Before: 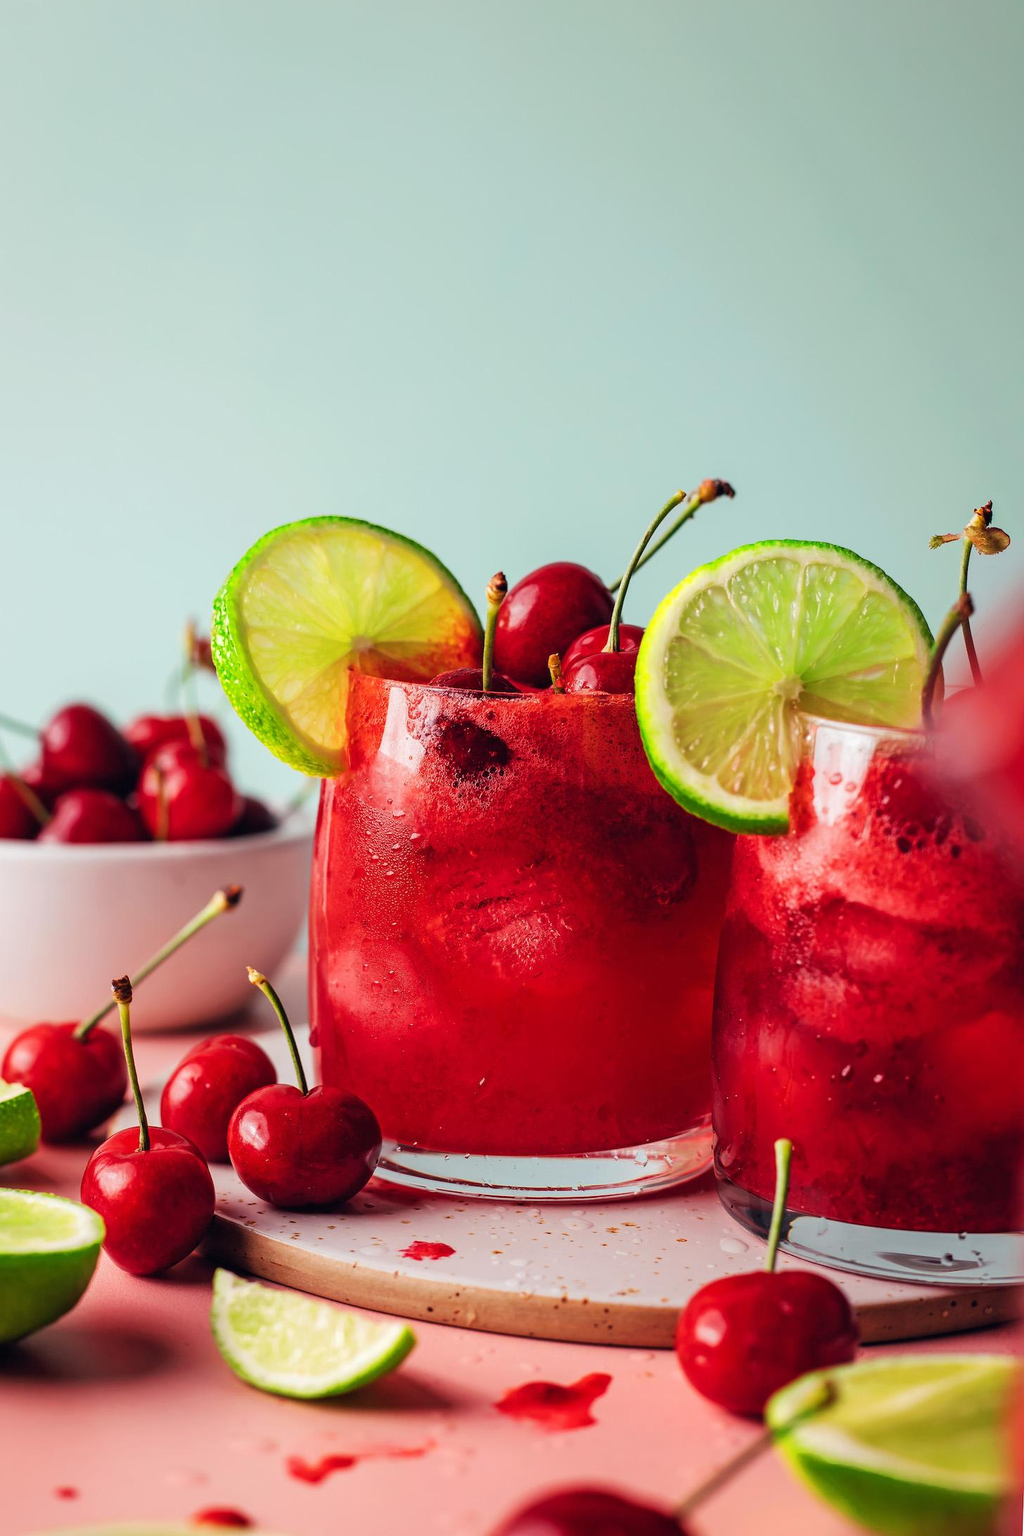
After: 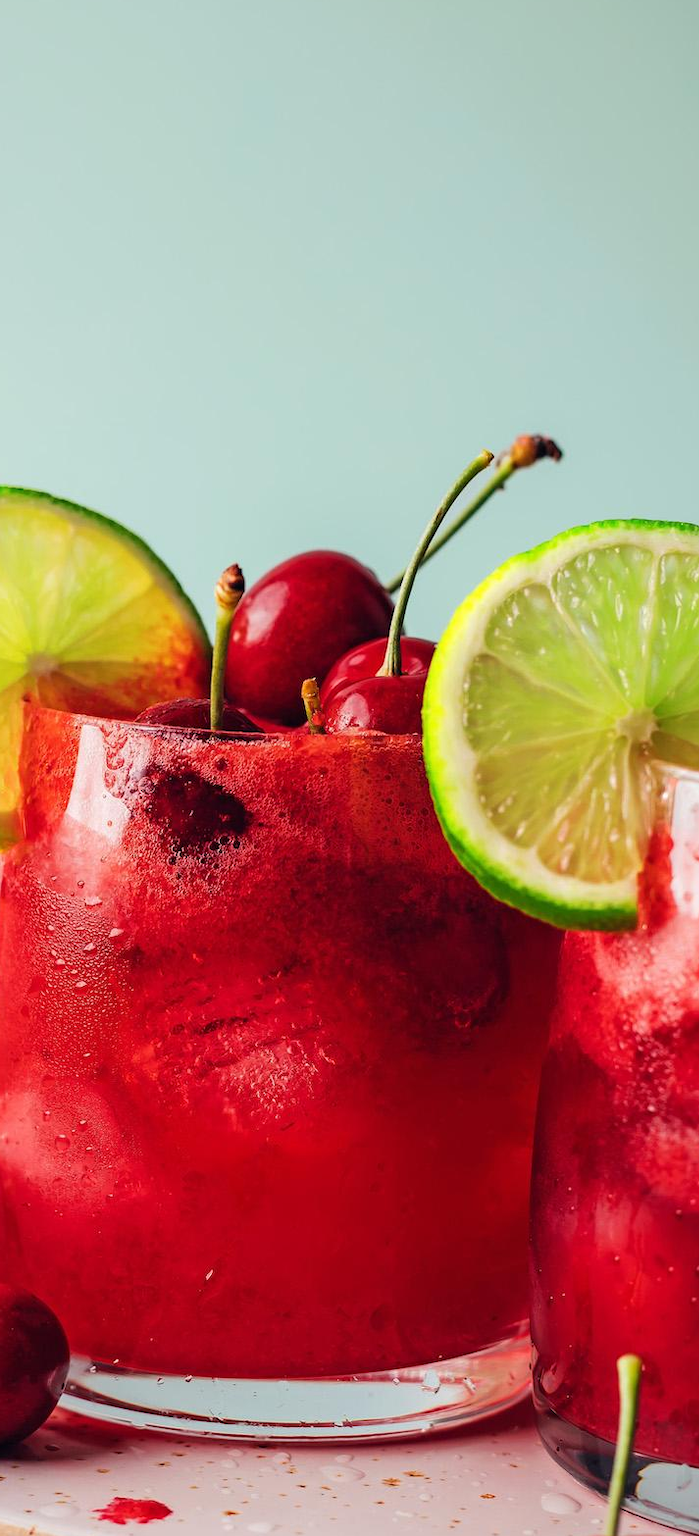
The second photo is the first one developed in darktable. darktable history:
crop: left 32.475%, top 10.92%, right 18.53%, bottom 17.366%
